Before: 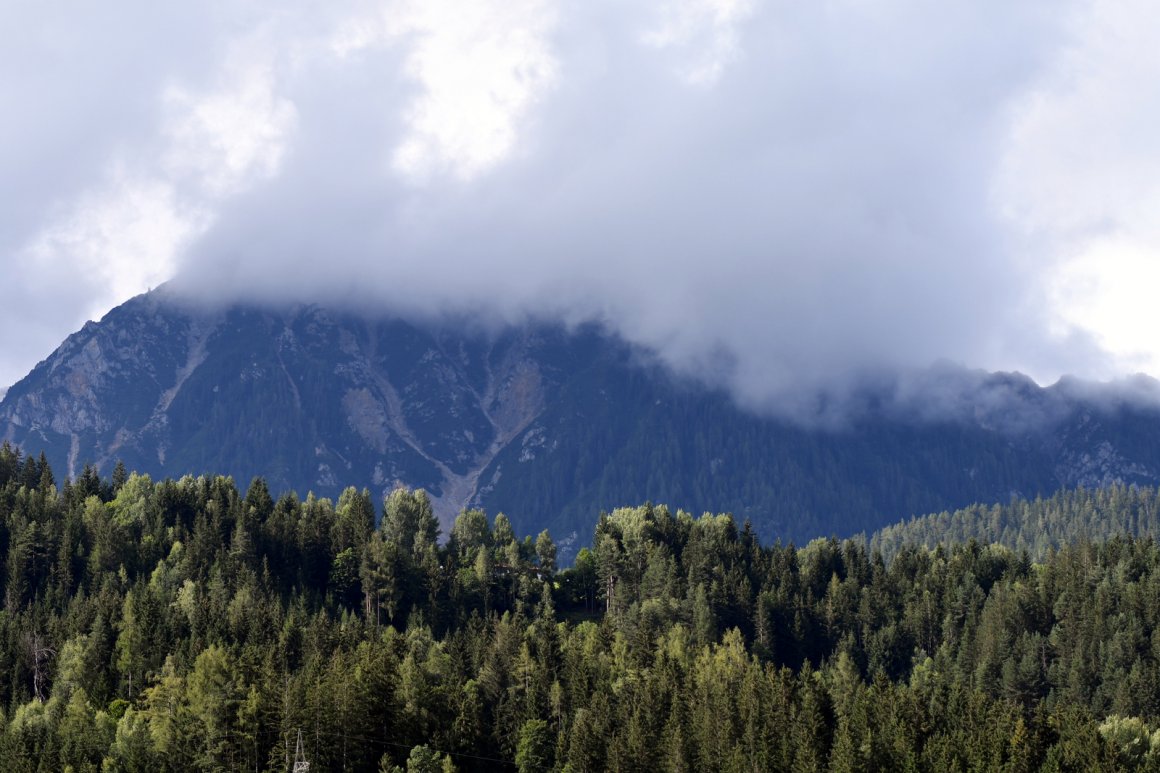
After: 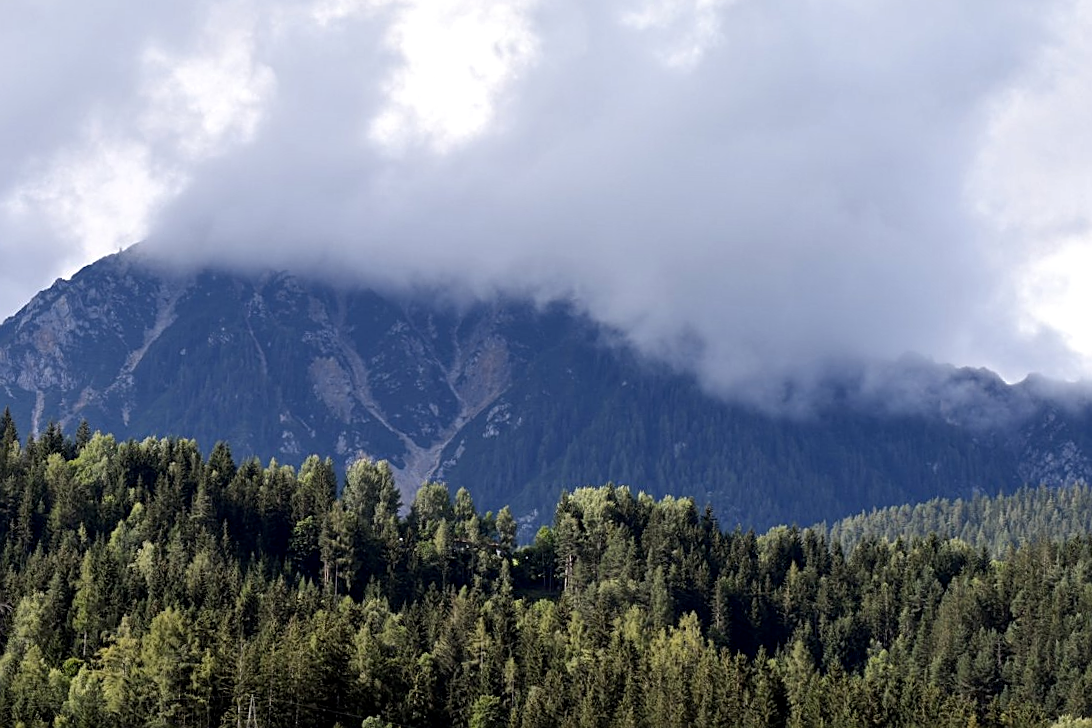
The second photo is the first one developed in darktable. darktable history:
sharpen: on, module defaults
shadows and highlights: radius 125.46, shadows 30.51, highlights -30.51, low approximation 0.01, soften with gaussian
crop and rotate: angle -2.38°
local contrast: highlights 100%, shadows 100%, detail 120%, midtone range 0.2
